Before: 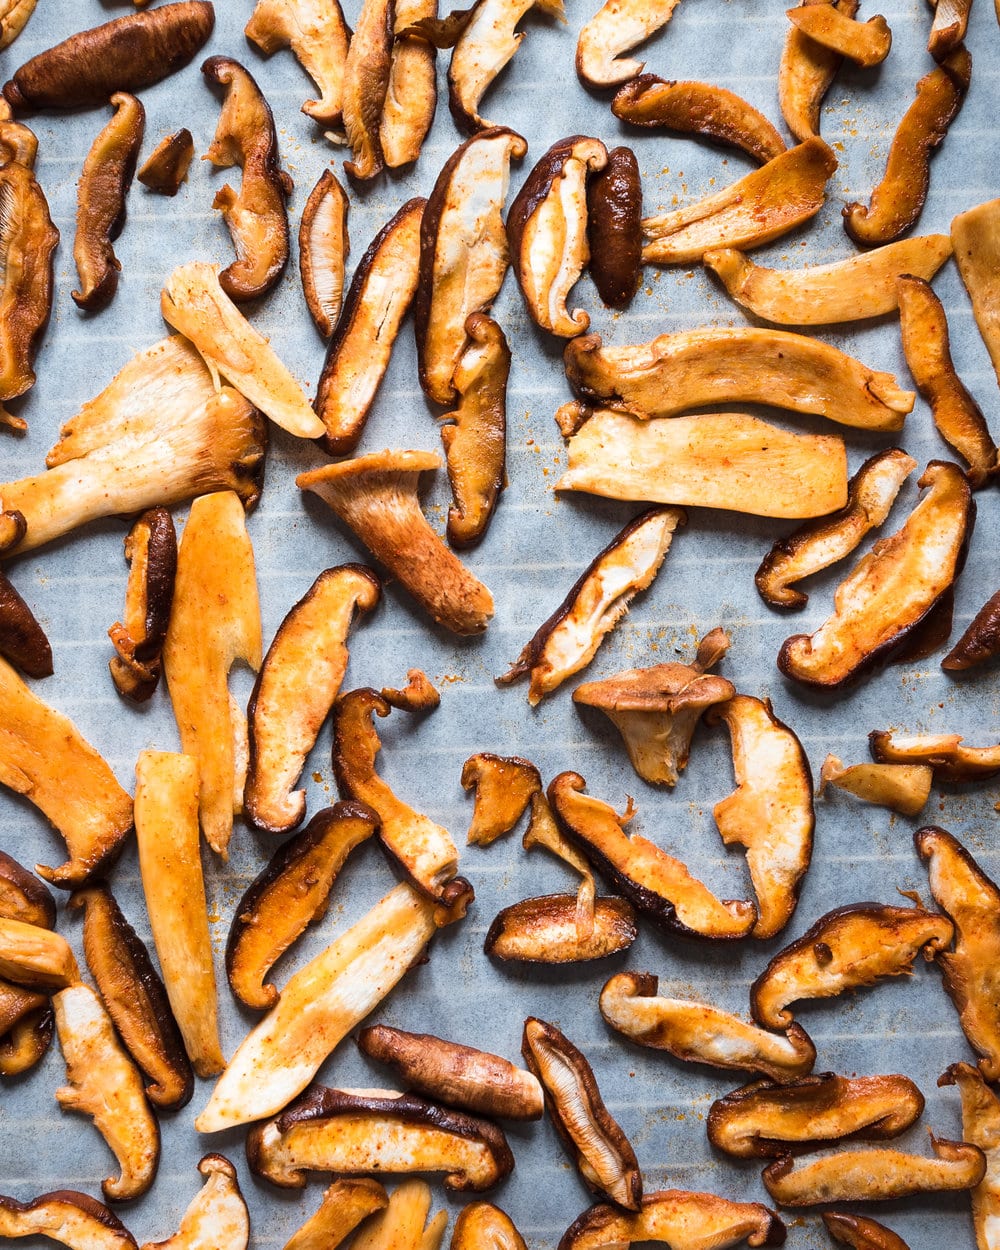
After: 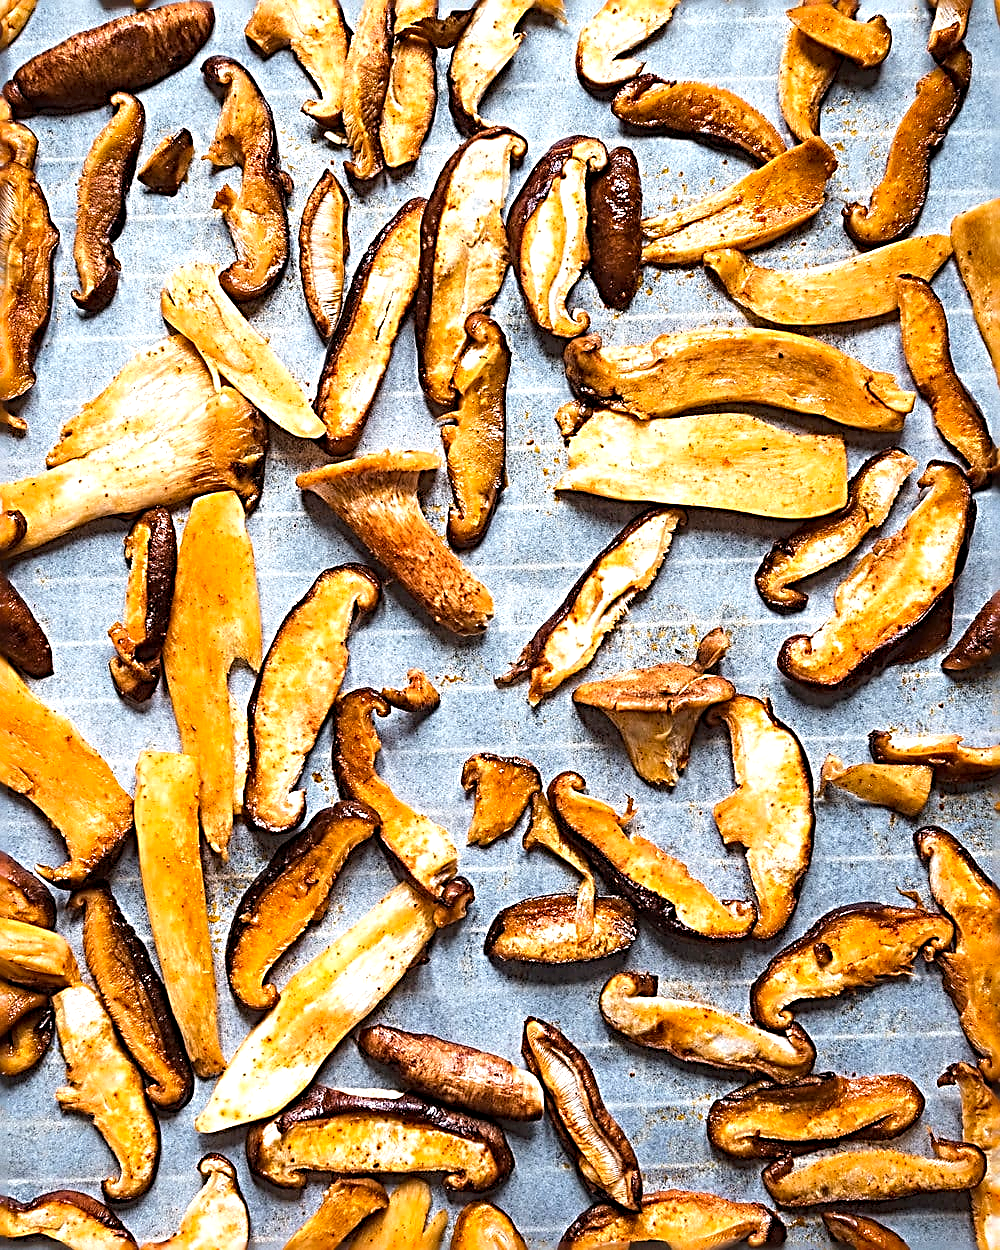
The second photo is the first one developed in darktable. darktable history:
sharpen: radius 3.143, amount 1.731
color balance rgb: perceptual saturation grading › global saturation -0.231%, perceptual brilliance grading › global brilliance 10.112%, perceptual brilliance grading › shadows 15.831%, global vibrance 20%
